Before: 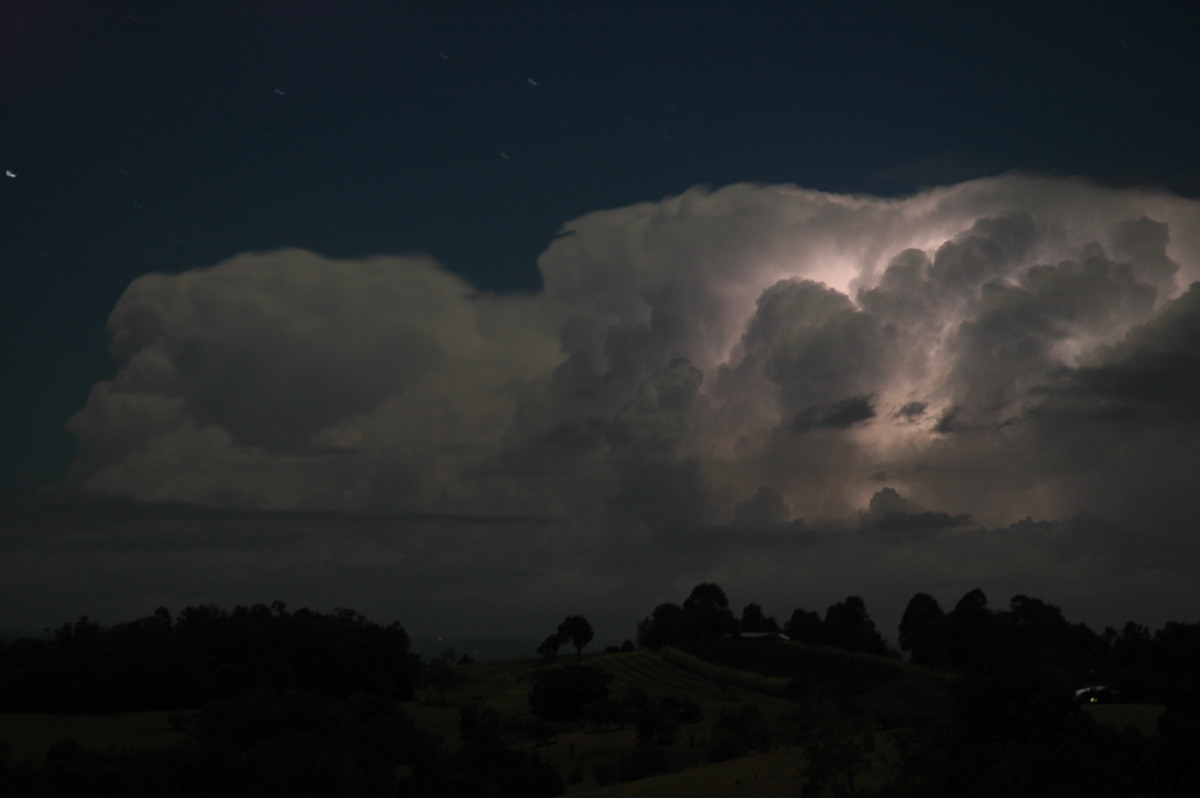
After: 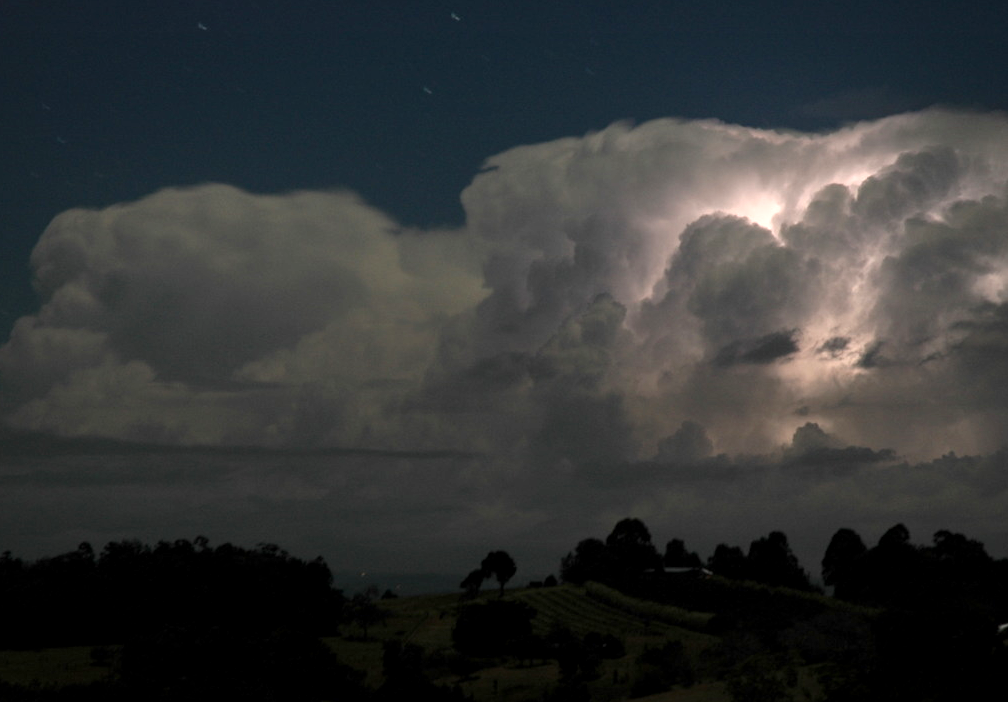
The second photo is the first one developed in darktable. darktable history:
contrast brightness saturation: contrast 0.072
local contrast: on, module defaults
exposure: exposure 0.745 EV, compensate exposure bias true, compensate highlight preservation false
crop: left 6.419%, top 8.258%, right 9.545%, bottom 3.734%
